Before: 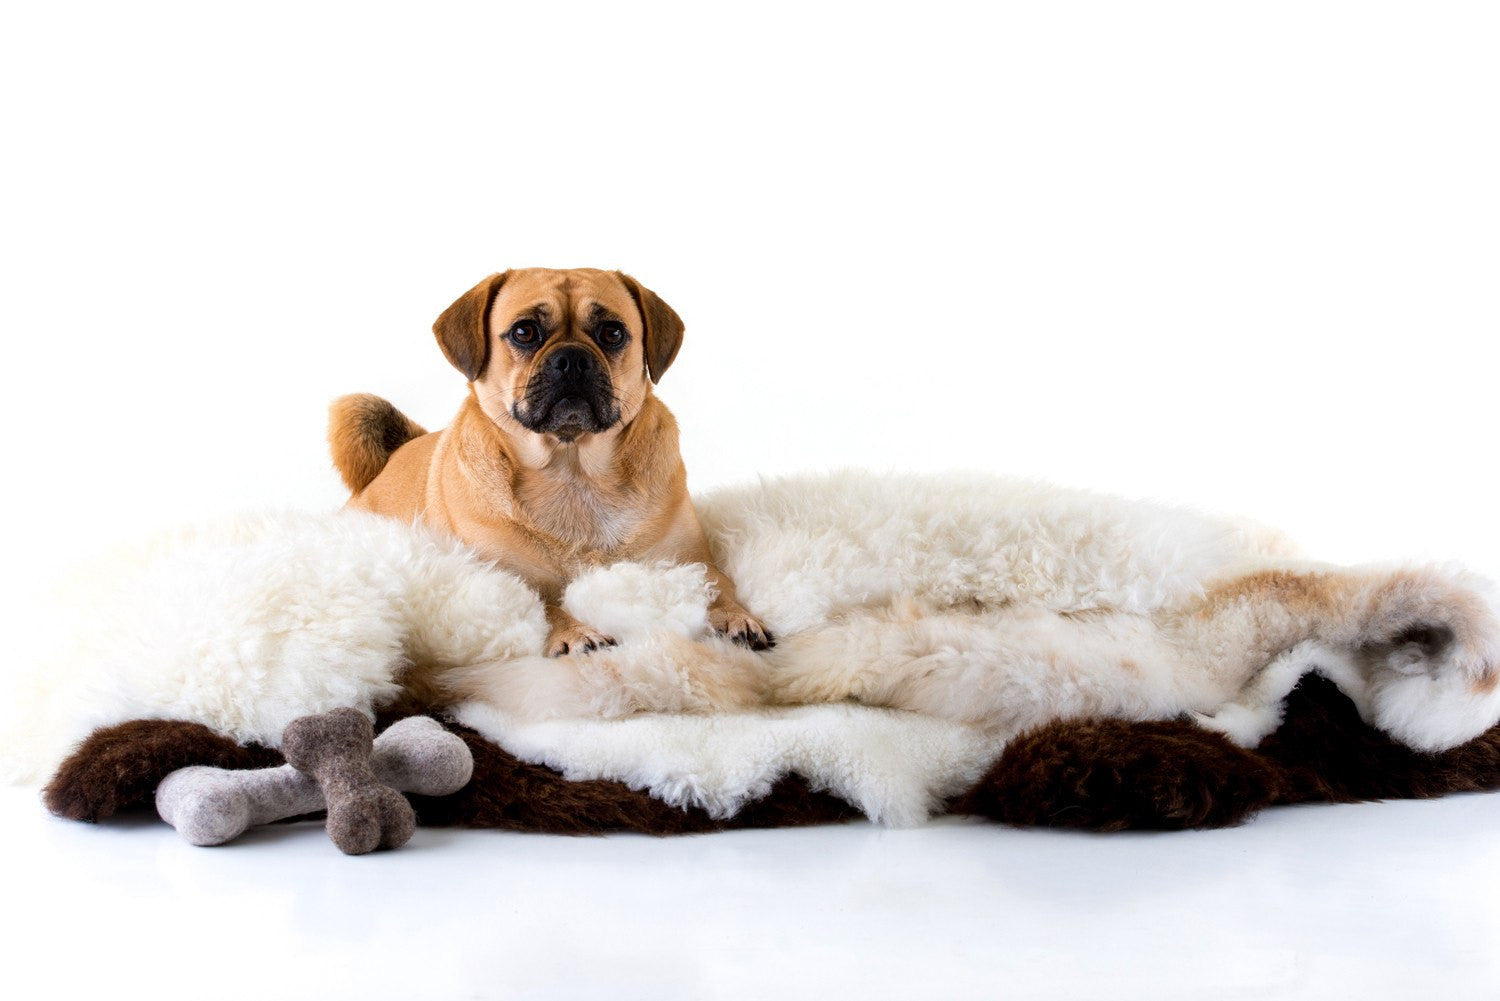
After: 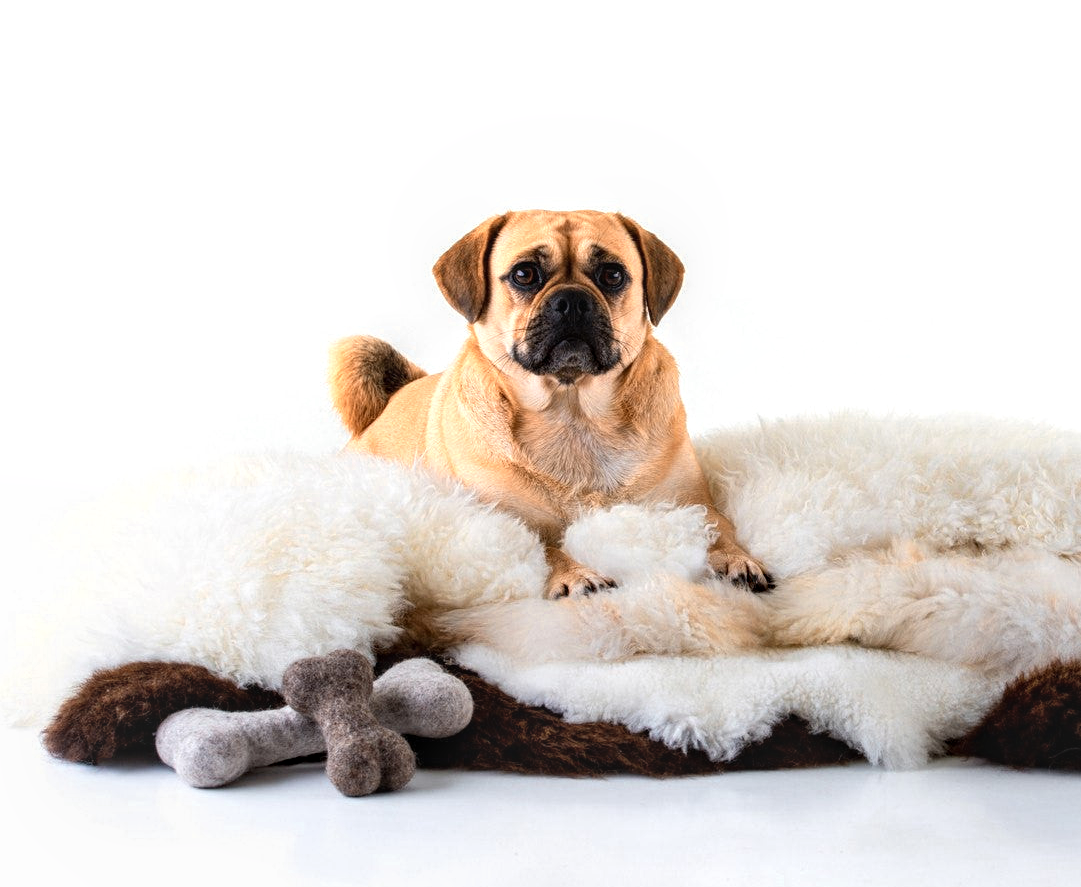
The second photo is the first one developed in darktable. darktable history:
color zones: curves: ch0 [(0.018, 0.548) (0.197, 0.654) (0.425, 0.447) (0.605, 0.658) (0.732, 0.579)]; ch1 [(0.105, 0.531) (0.224, 0.531) (0.386, 0.39) (0.618, 0.456) (0.732, 0.456) (0.956, 0.421)]; ch2 [(0.039, 0.583) (0.215, 0.465) (0.399, 0.544) (0.465, 0.548) (0.614, 0.447) (0.724, 0.43) (0.882, 0.623) (0.956, 0.632)]
crop: top 5.799%, right 27.908%, bottom 5.522%
local contrast: on, module defaults
